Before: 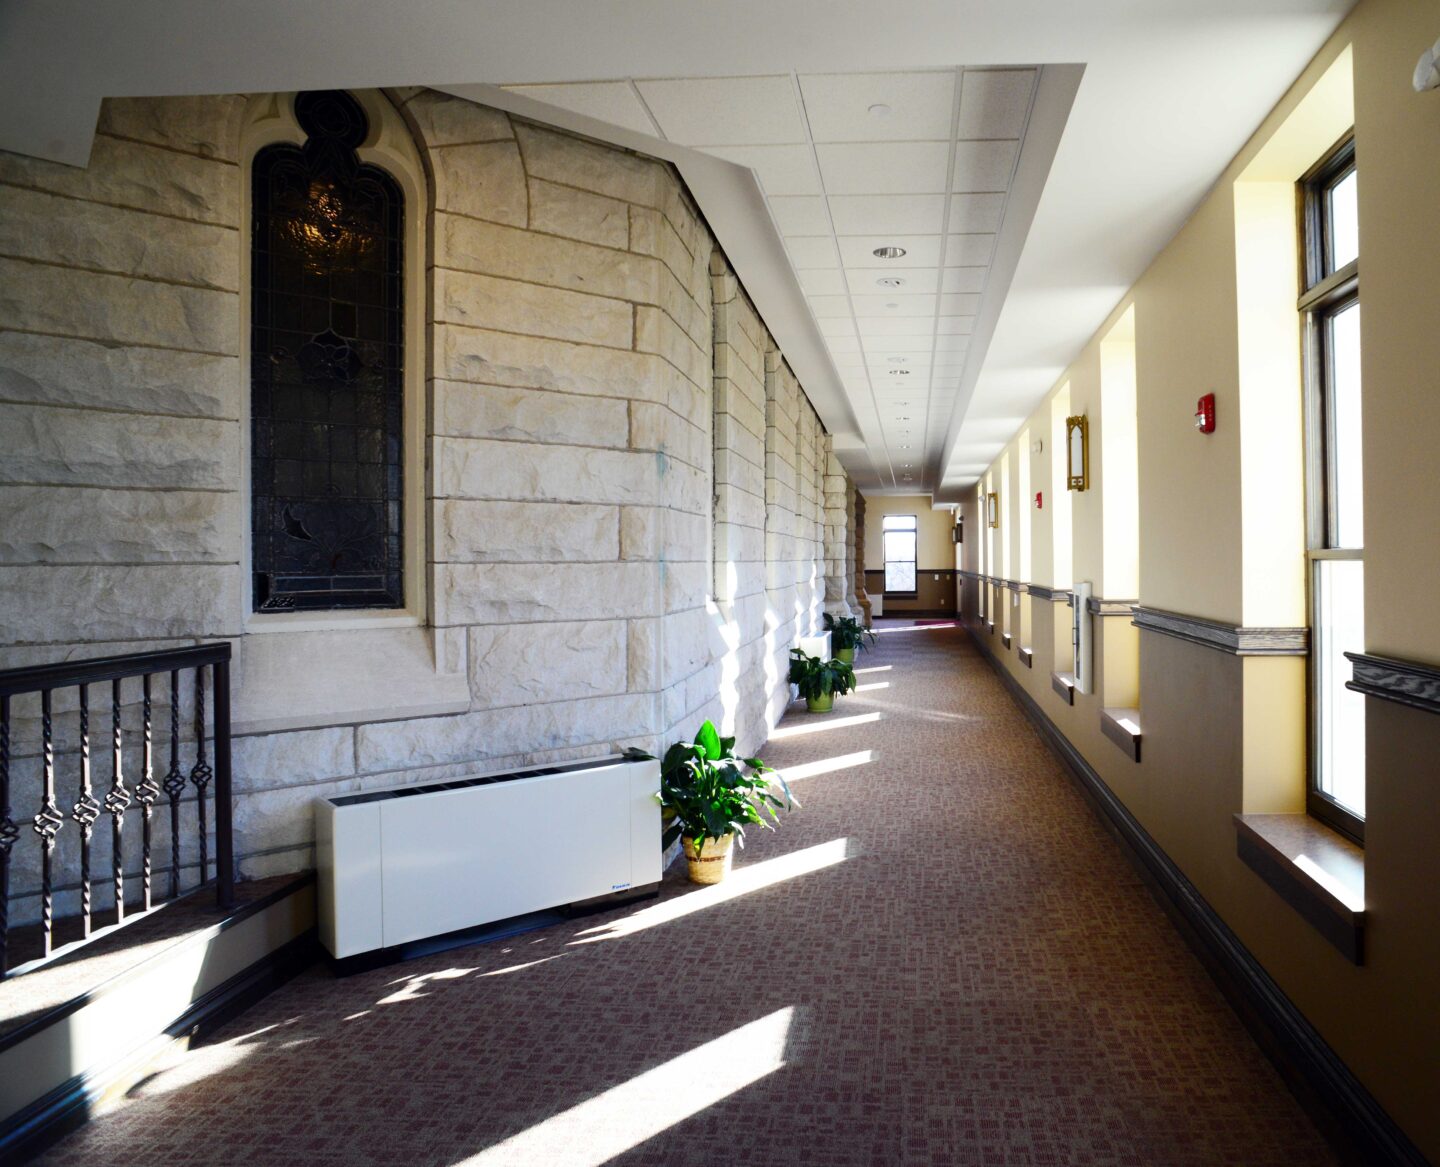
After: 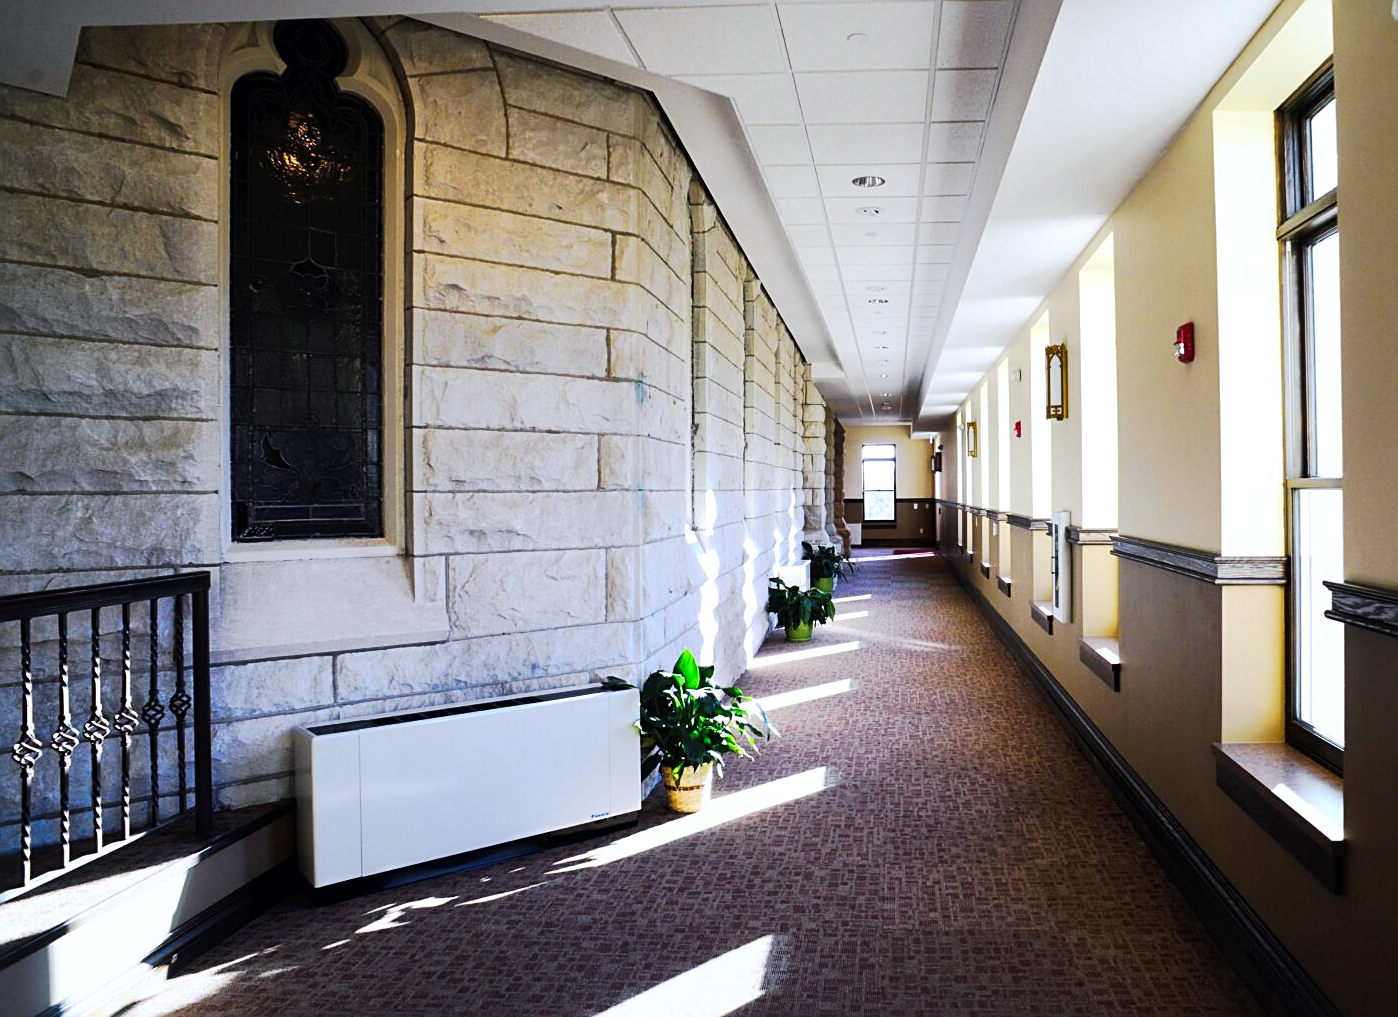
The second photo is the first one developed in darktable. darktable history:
color calibration: illuminant as shot in camera, x 0.358, y 0.373, temperature 4628.91 K
local contrast: mode bilateral grid, contrast 20, coarseness 50, detail 132%, midtone range 0.2
crop: left 1.507%, top 6.147%, right 1.379%, bottom 6.637%
tone equalizer: on, module defaults
sharpen: on, module defaults
tone curve: curves: ch0 [(0, 0) (0.003, 0.006) (0.011, 0.011) (0.025, 0.02) (0.044, 0.032) (0.069, 0.035) (0.1, 0.046) (0.136, 0.063) (0.177, 0.089) (0.224, 0.12) (0.277, 0.16) (0.335, 0.206) (0.399, 0.268) (0.468, 0.359) (0.543, 0.466) (0.623, 0.582) (0.709, 0.722) (0.801, 0.808) (0.898, 0.886) (1, 1)], preserve colors none
contrast brightness saturation: brightness 0.13
